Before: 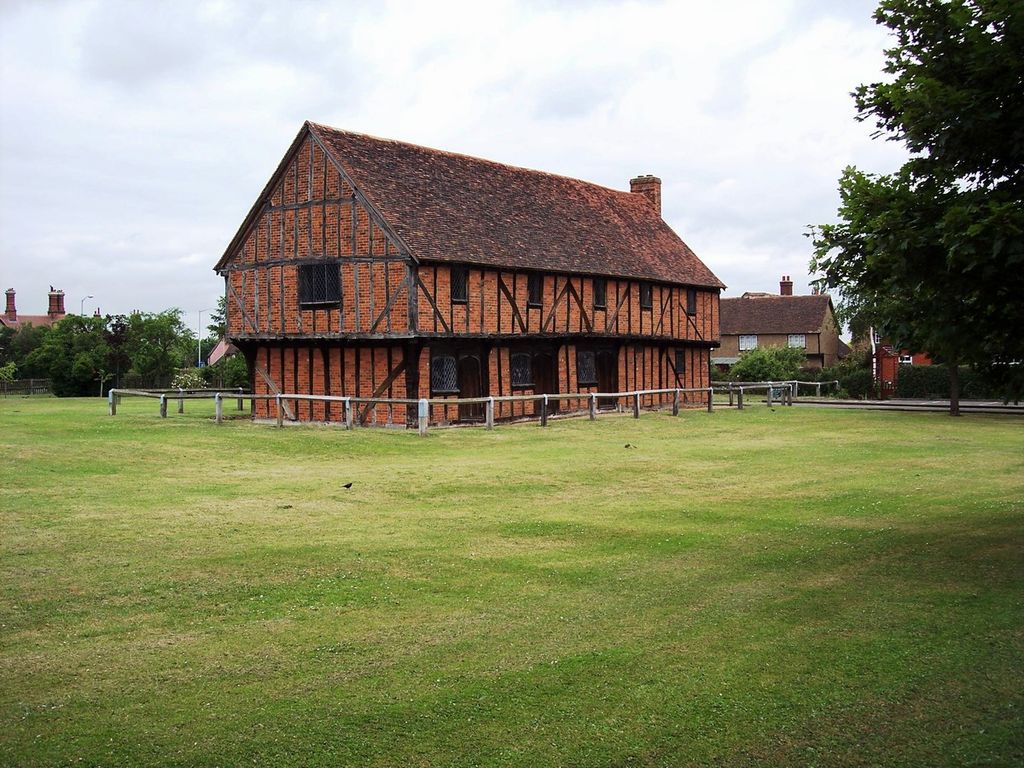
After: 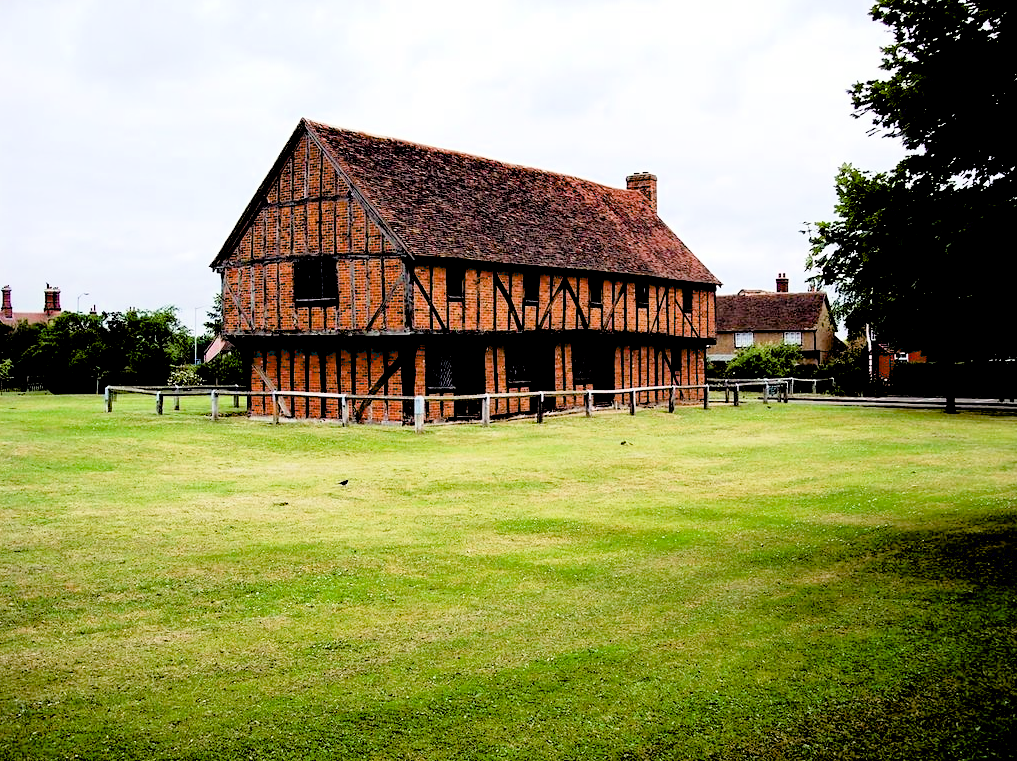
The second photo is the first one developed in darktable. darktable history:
exposure: black level correction 0.035, exposure 0.9 EV, compensate highlight preservation false
filmic rgb: black relative exposure -3.31 EV, white relative exposure 3.45 EV, hardness 2.36, contrast 1.103
crop: left 0.434%, top 0.485%, right 0.244%, bottom 0.386%
